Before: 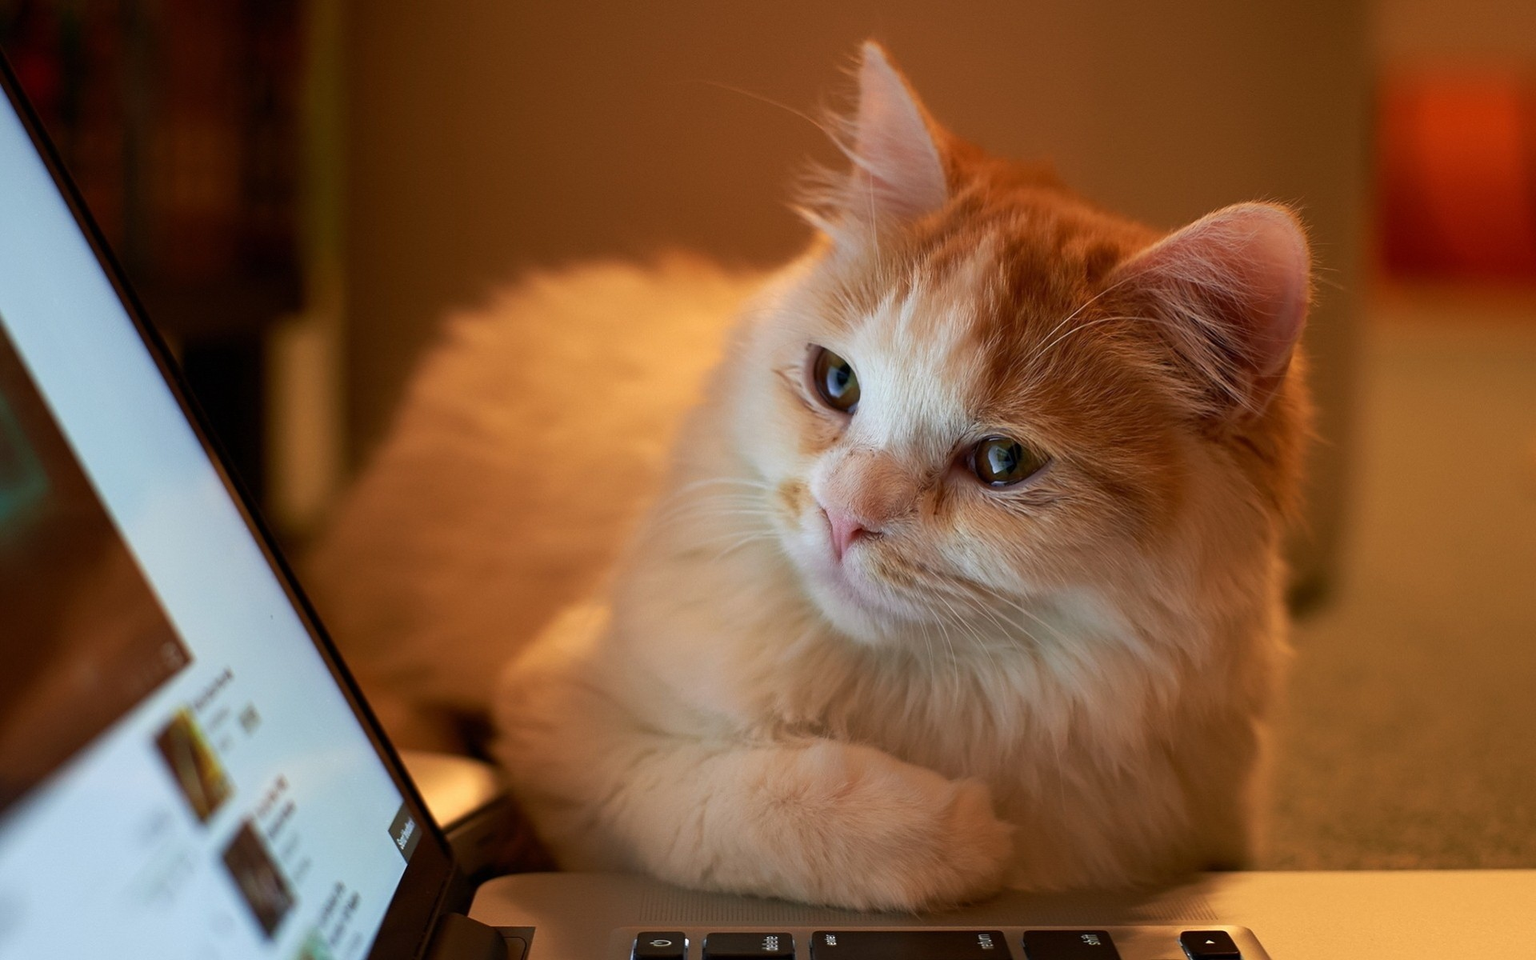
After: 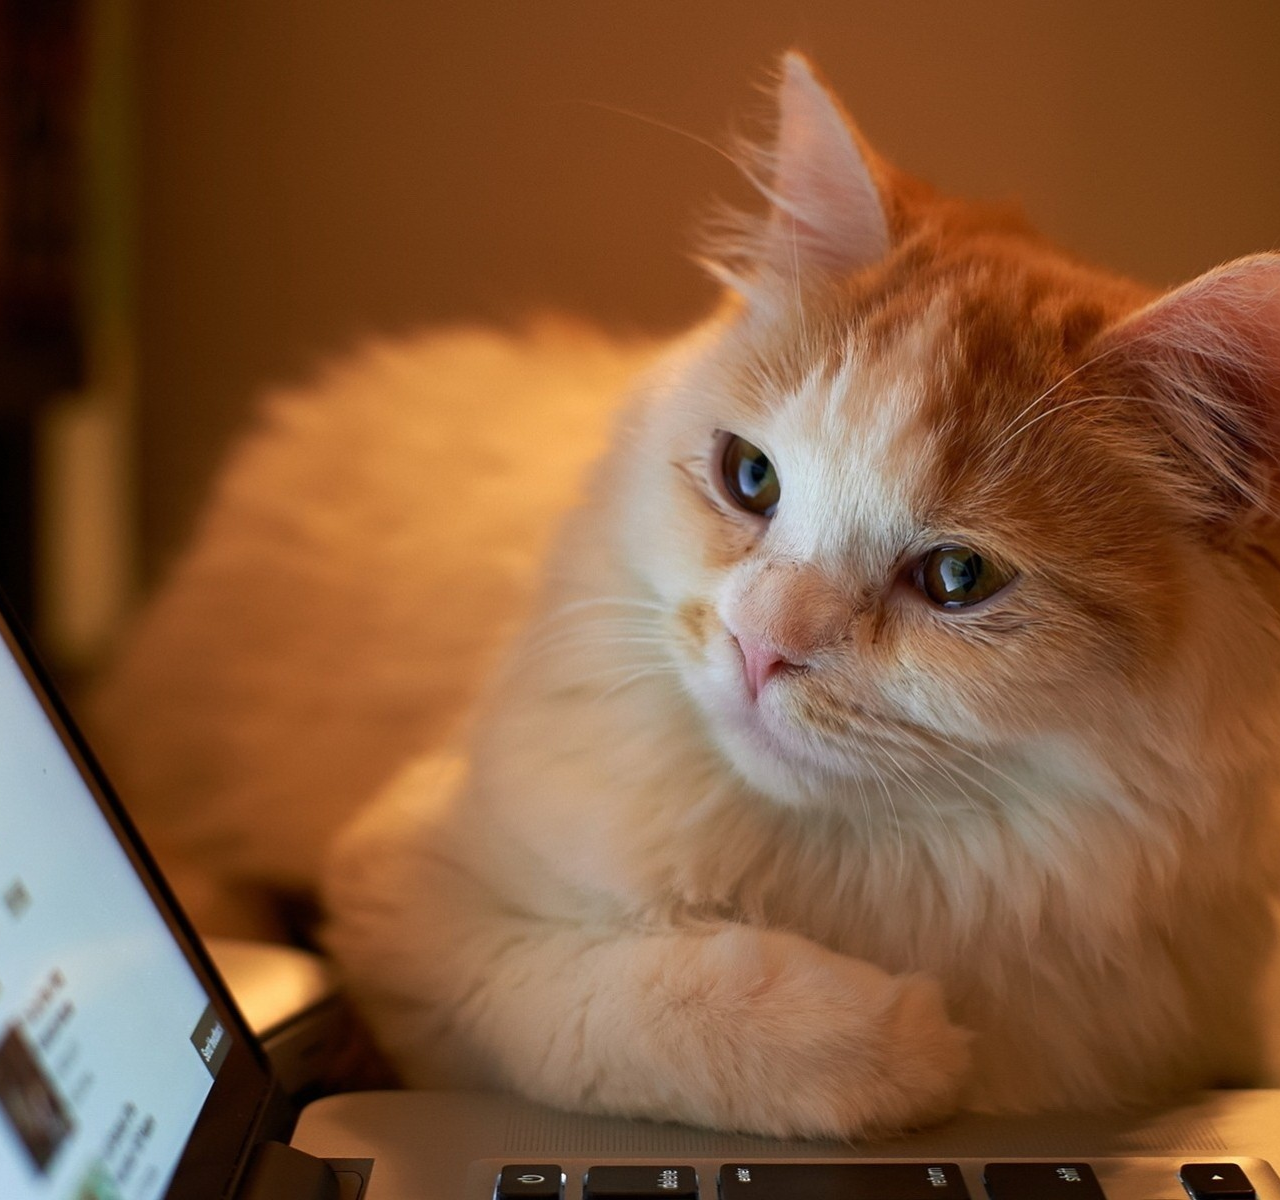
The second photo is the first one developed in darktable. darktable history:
crop: left 15.414%, right 17.905%
